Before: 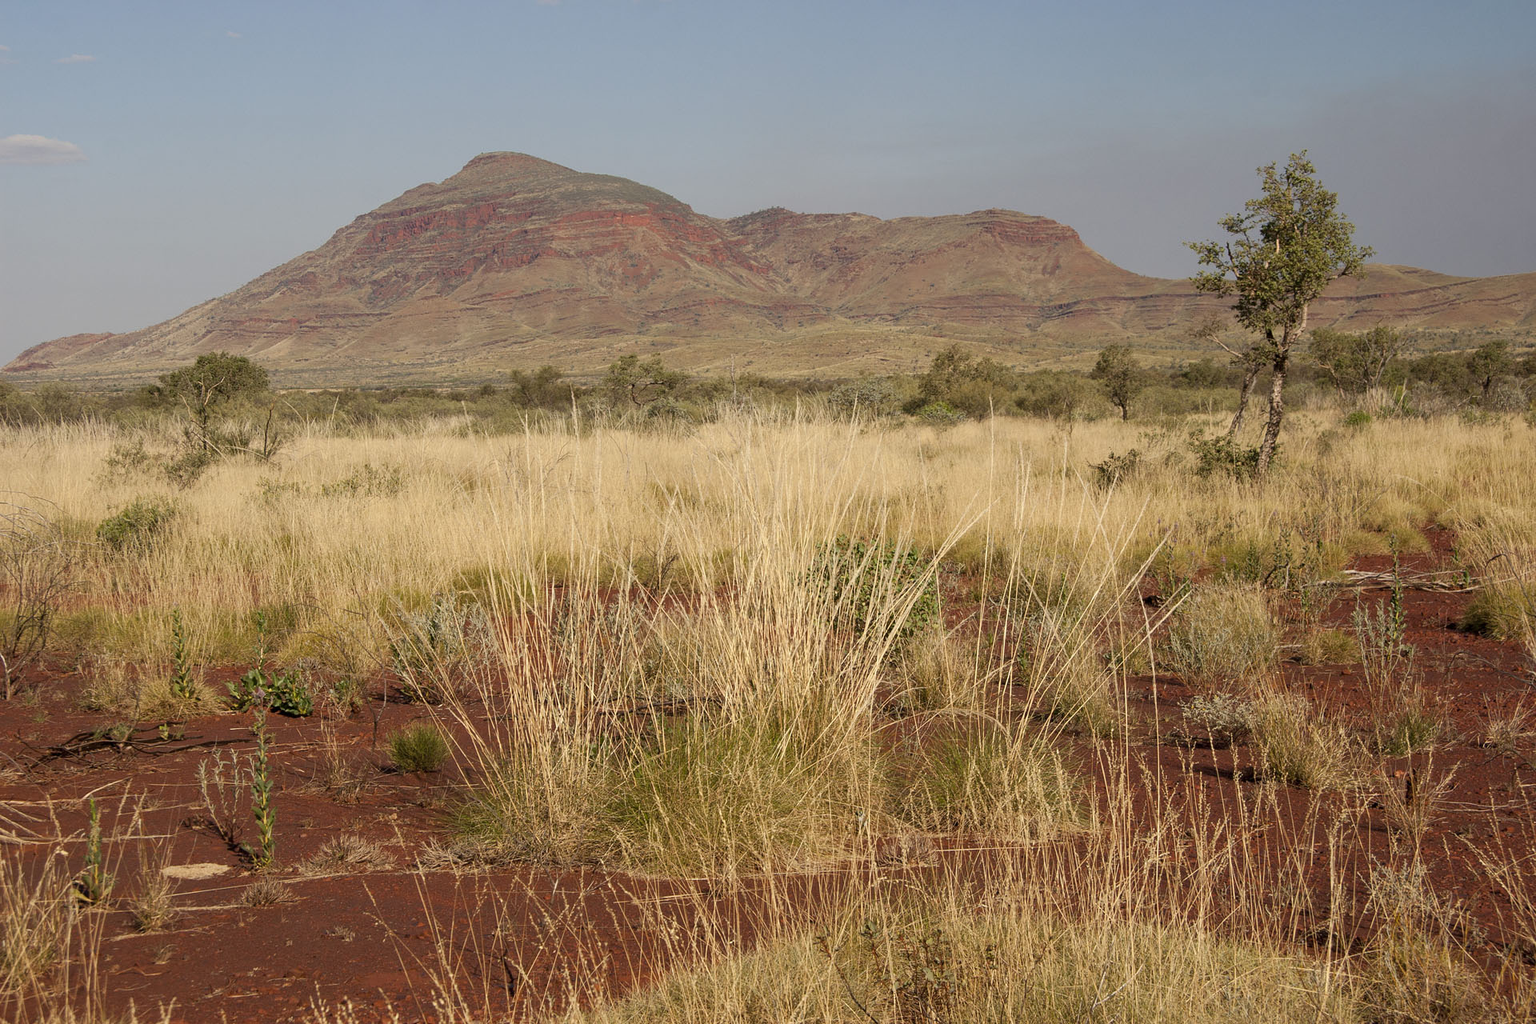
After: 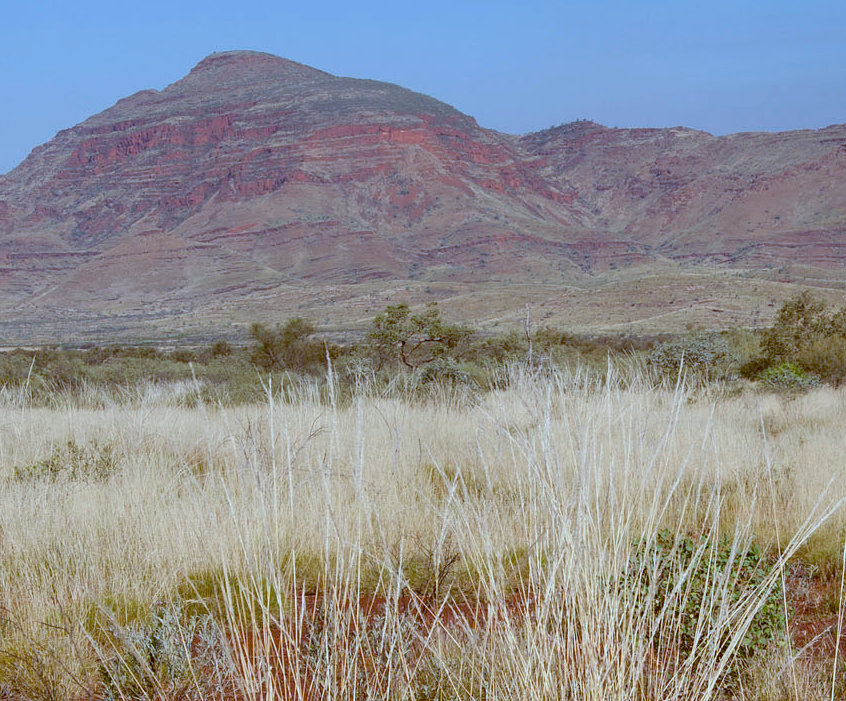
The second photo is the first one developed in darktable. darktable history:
white balance: red 0.871, blue 1.249
color balance: lift [1, 1.015, 1.004, 0.985], gamma [1, 0.958, 0.971, 1.042], gain [1, 0.956, 0.977, 1.044]
crop: left 20.248%, top 10.86%, right 35.675%, bottom 34.321%
